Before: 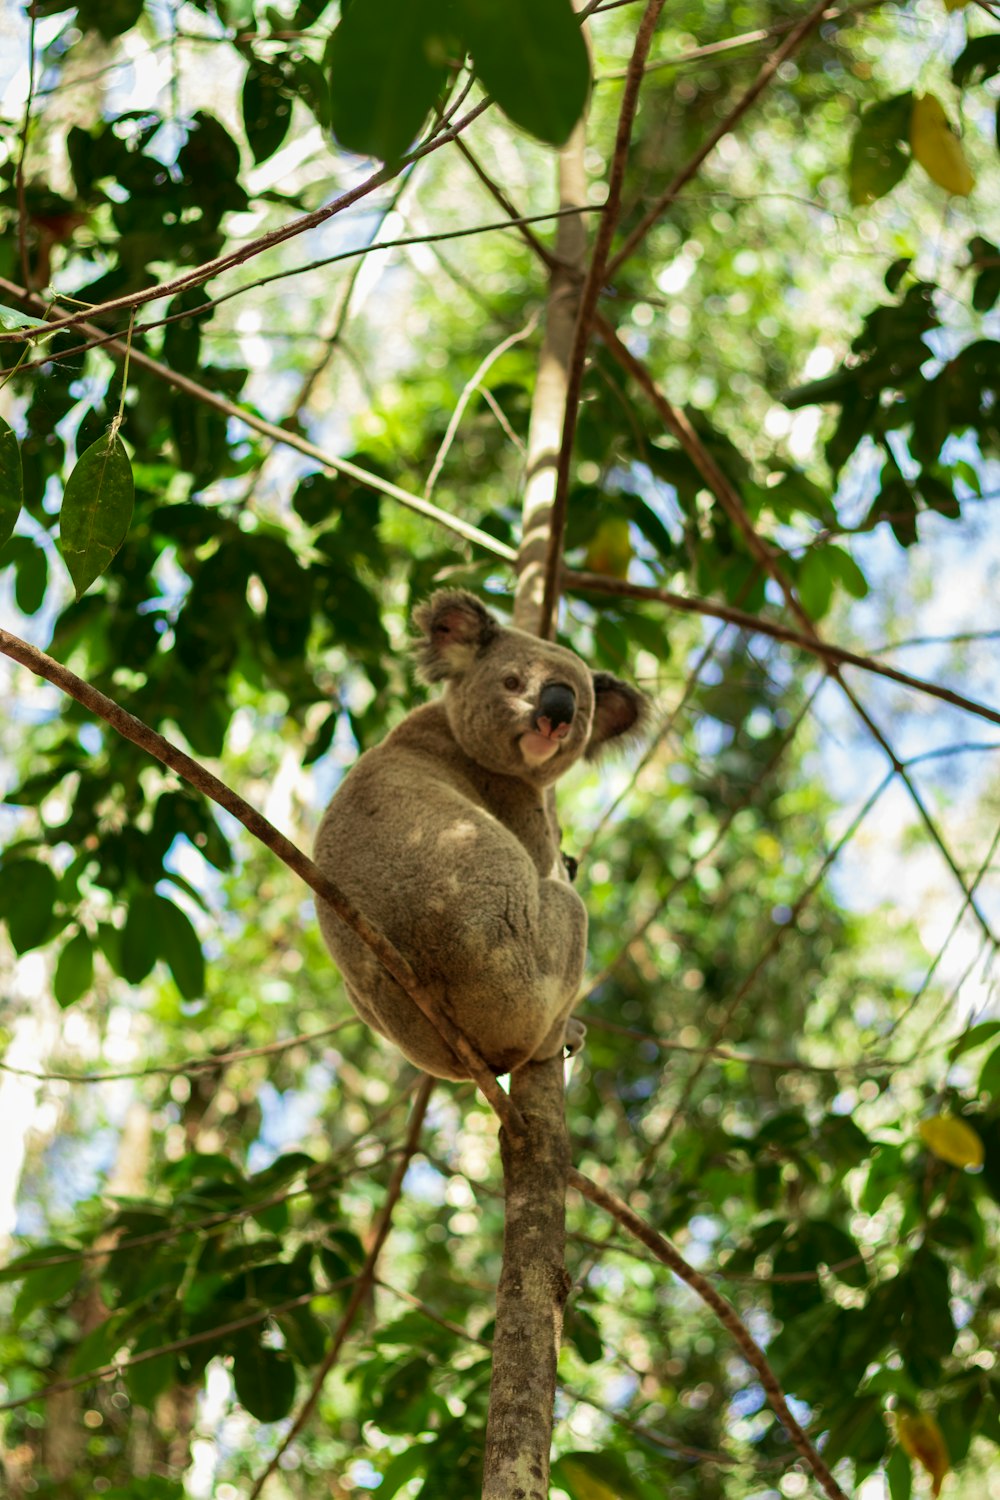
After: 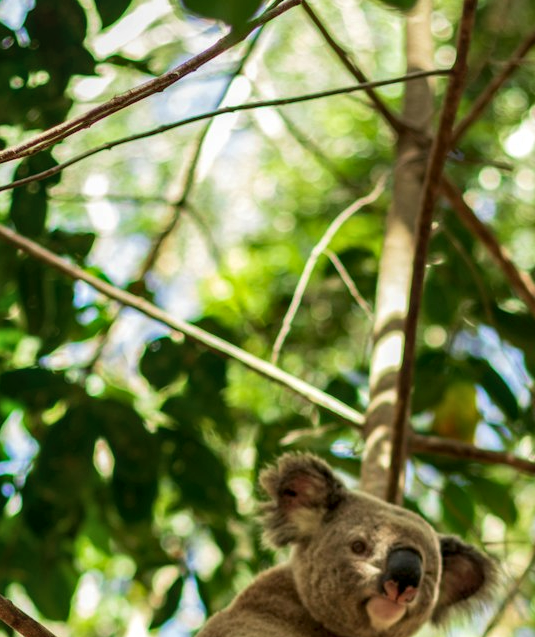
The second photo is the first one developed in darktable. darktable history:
local contrast: on, module defaults
crop: left 15.31%, top 9.073%, right 31.177%, bottom 48.437%
